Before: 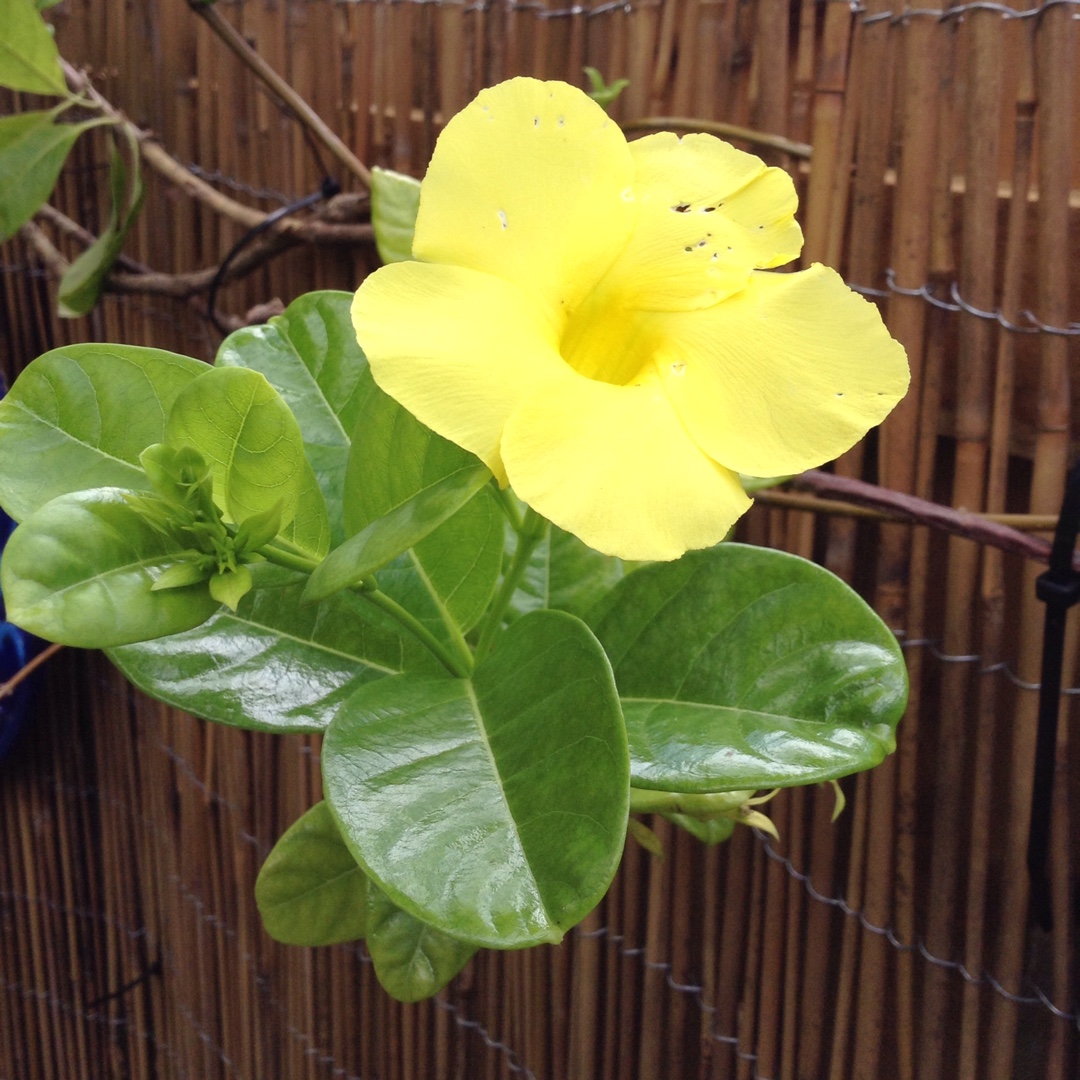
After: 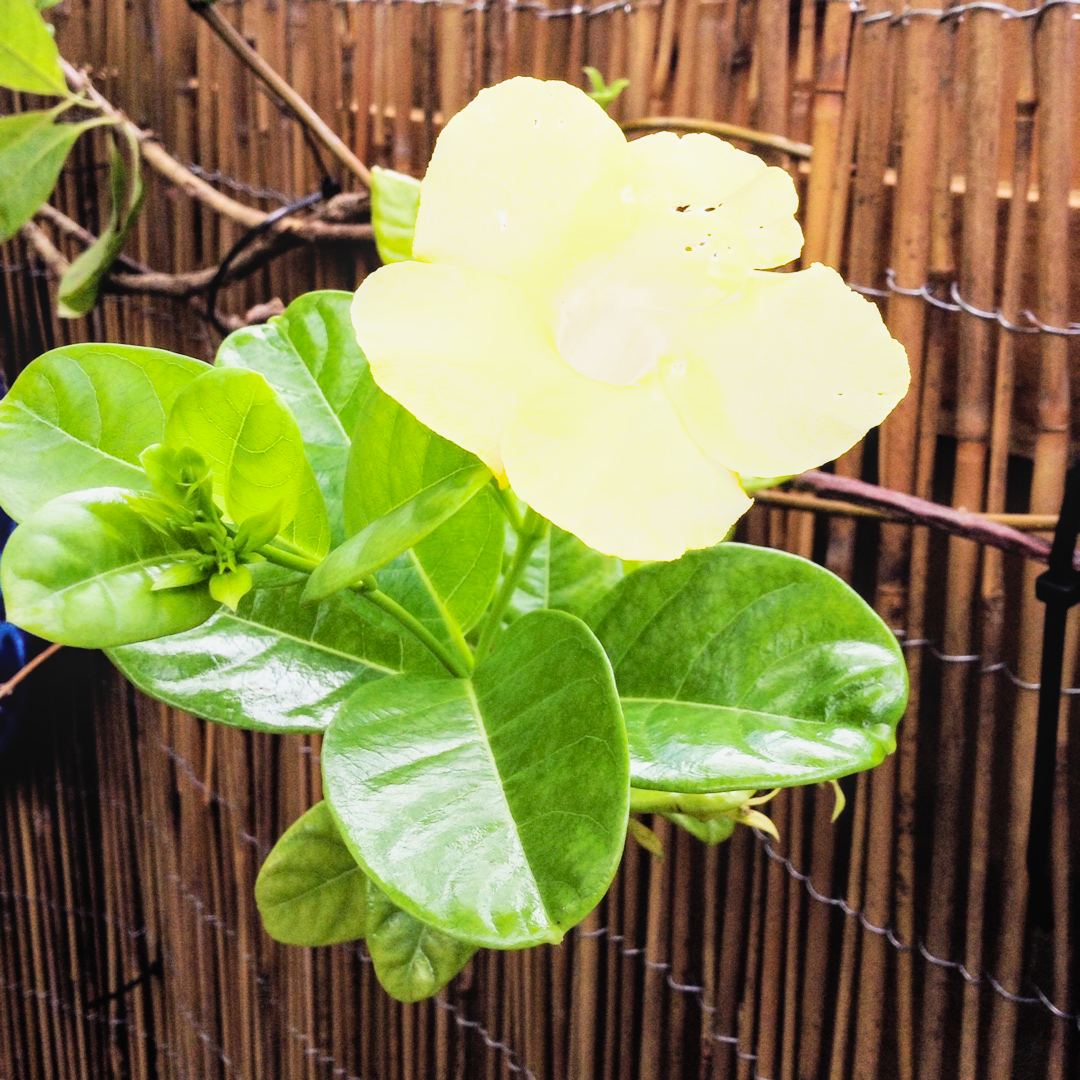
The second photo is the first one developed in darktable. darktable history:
local contrast: detail 110%
exposure: black level correction 0, exposure 1.2 EV, compensate highlight preservation false
filmic rgb: black relative exposure -5 EV, white relative exposure 3.5 EV, hardness 3.19, contrast 1.5, highlights saturation mix -50%
color balance rgb: perceptual saturation grading › global saturation 10%, global vibrance 20%
